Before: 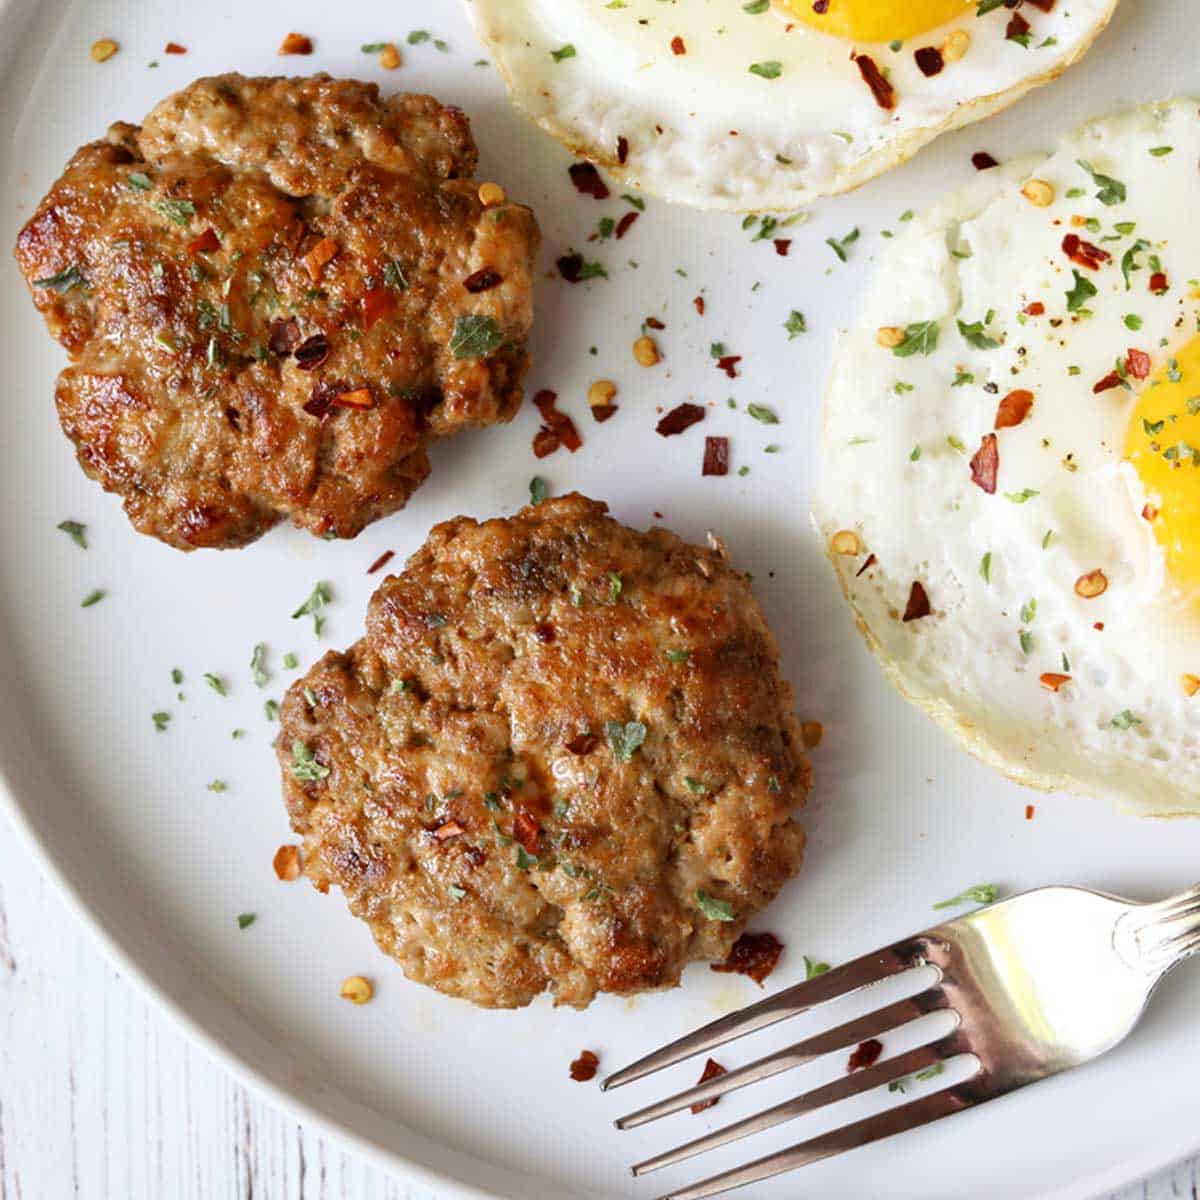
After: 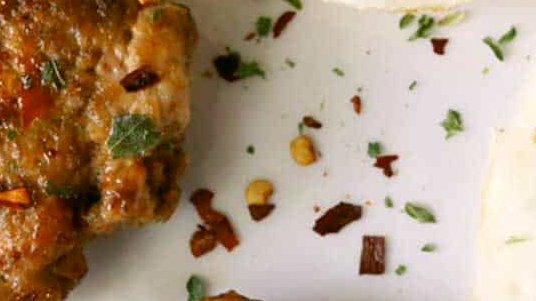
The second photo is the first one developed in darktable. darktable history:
crop: left 28.64%, top 16.832%, right 26.637%, bottom 58.055%
color correction: highlights a* 4.02, highlights b* 4.98, shadows a* -7.55, shadows b* 4.98
